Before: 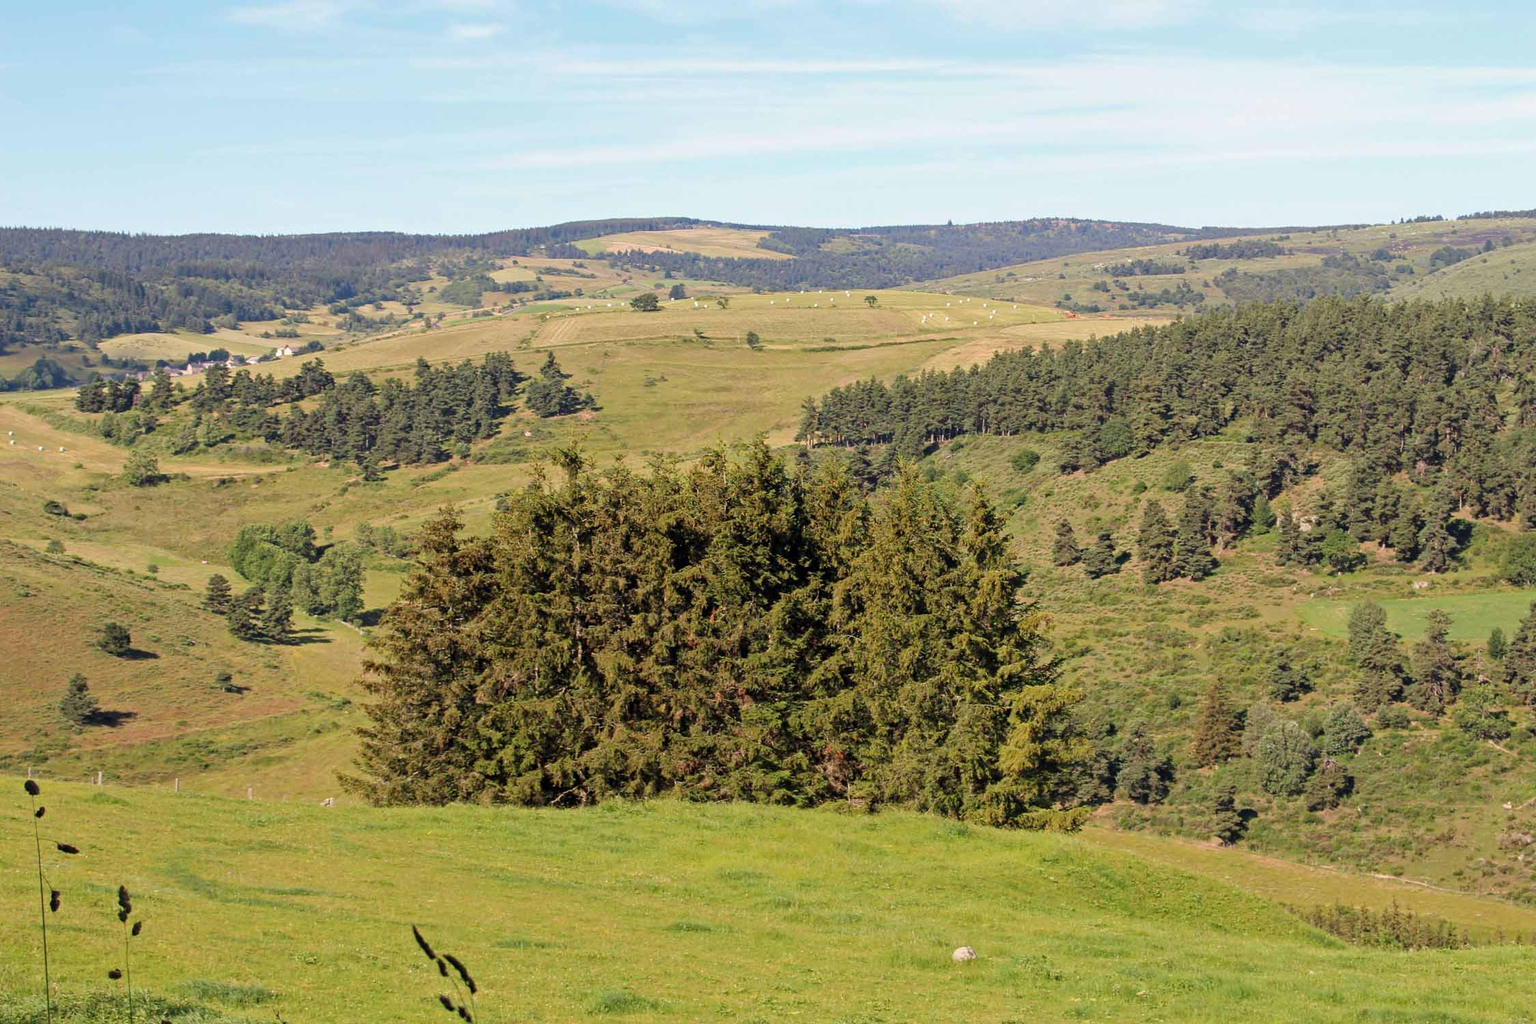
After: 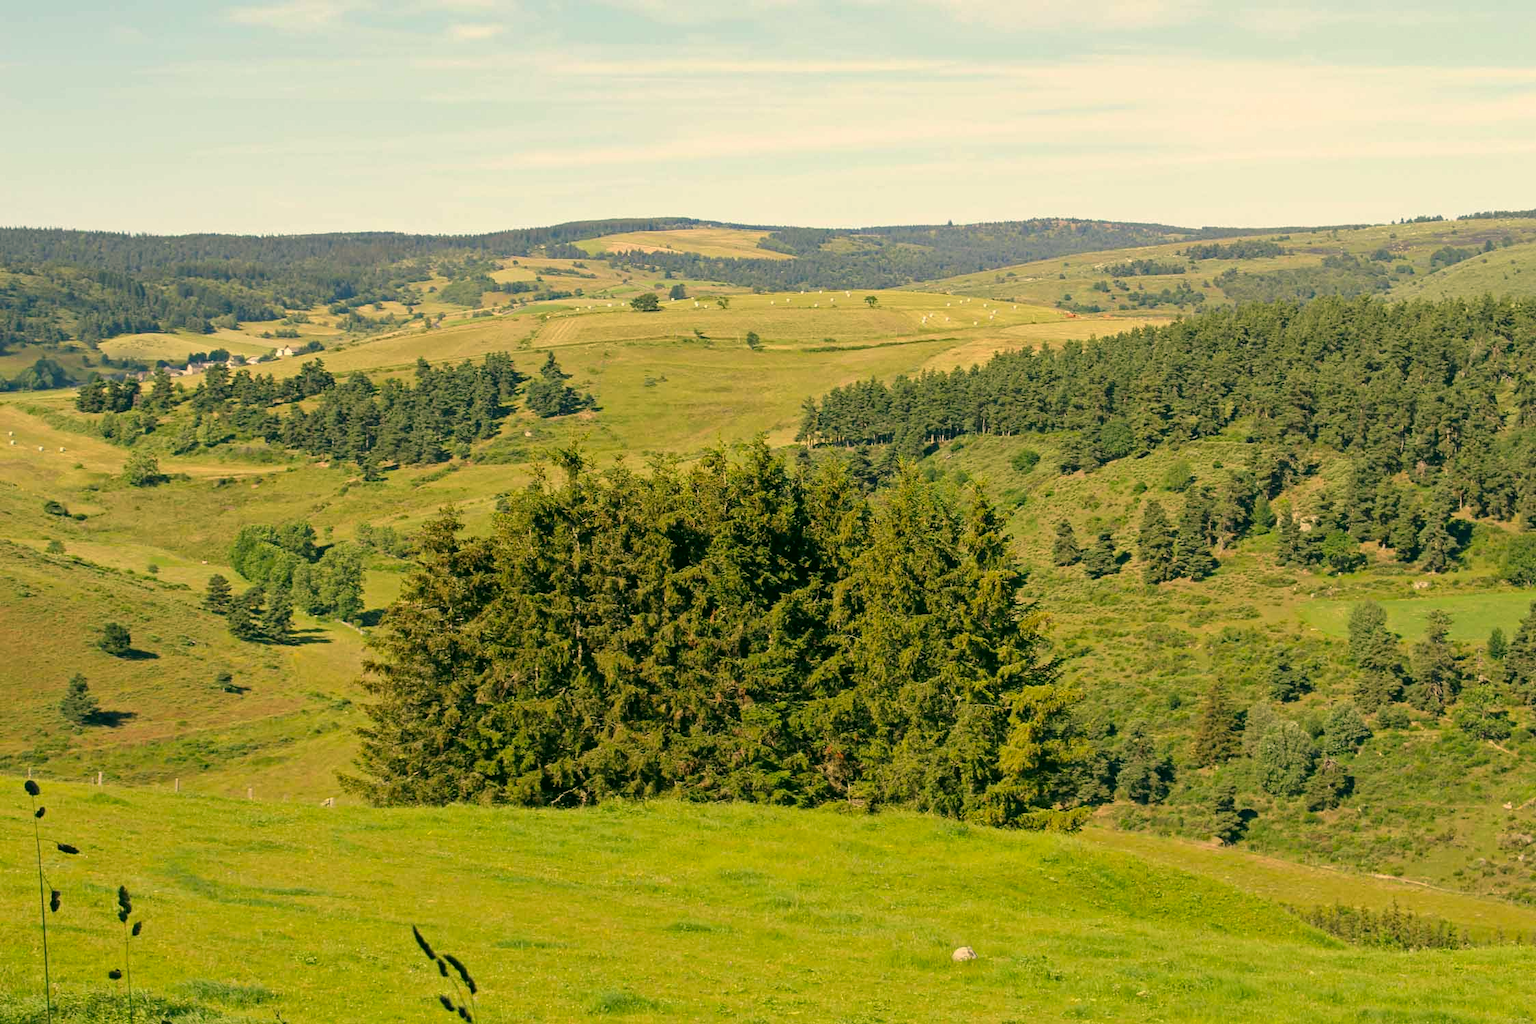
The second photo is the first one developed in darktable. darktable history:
color correction: highlights a* 5.11, highlights b* 24.22, shadows a* -16.3, shadows b* 3.76
